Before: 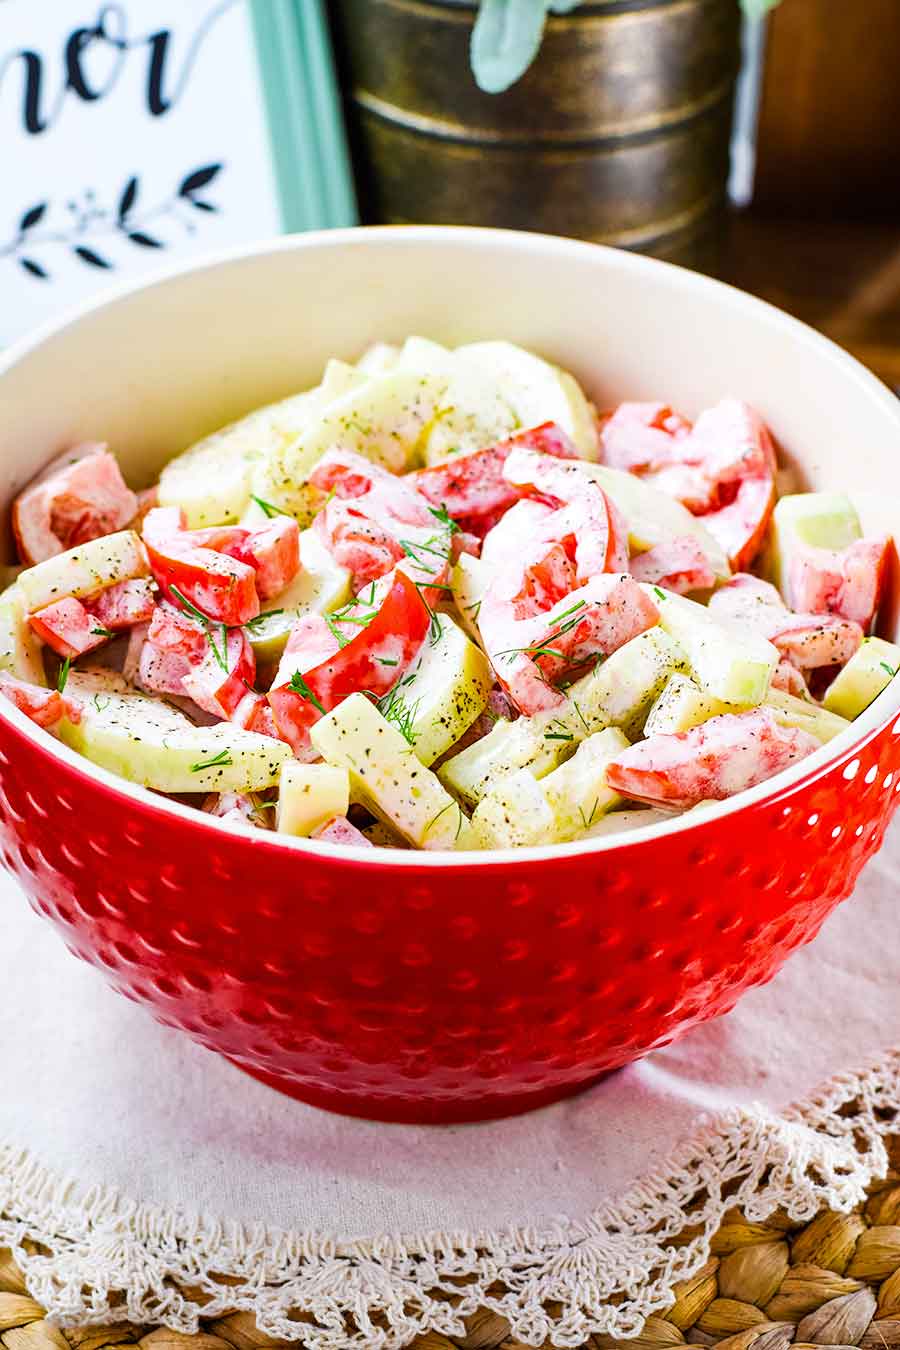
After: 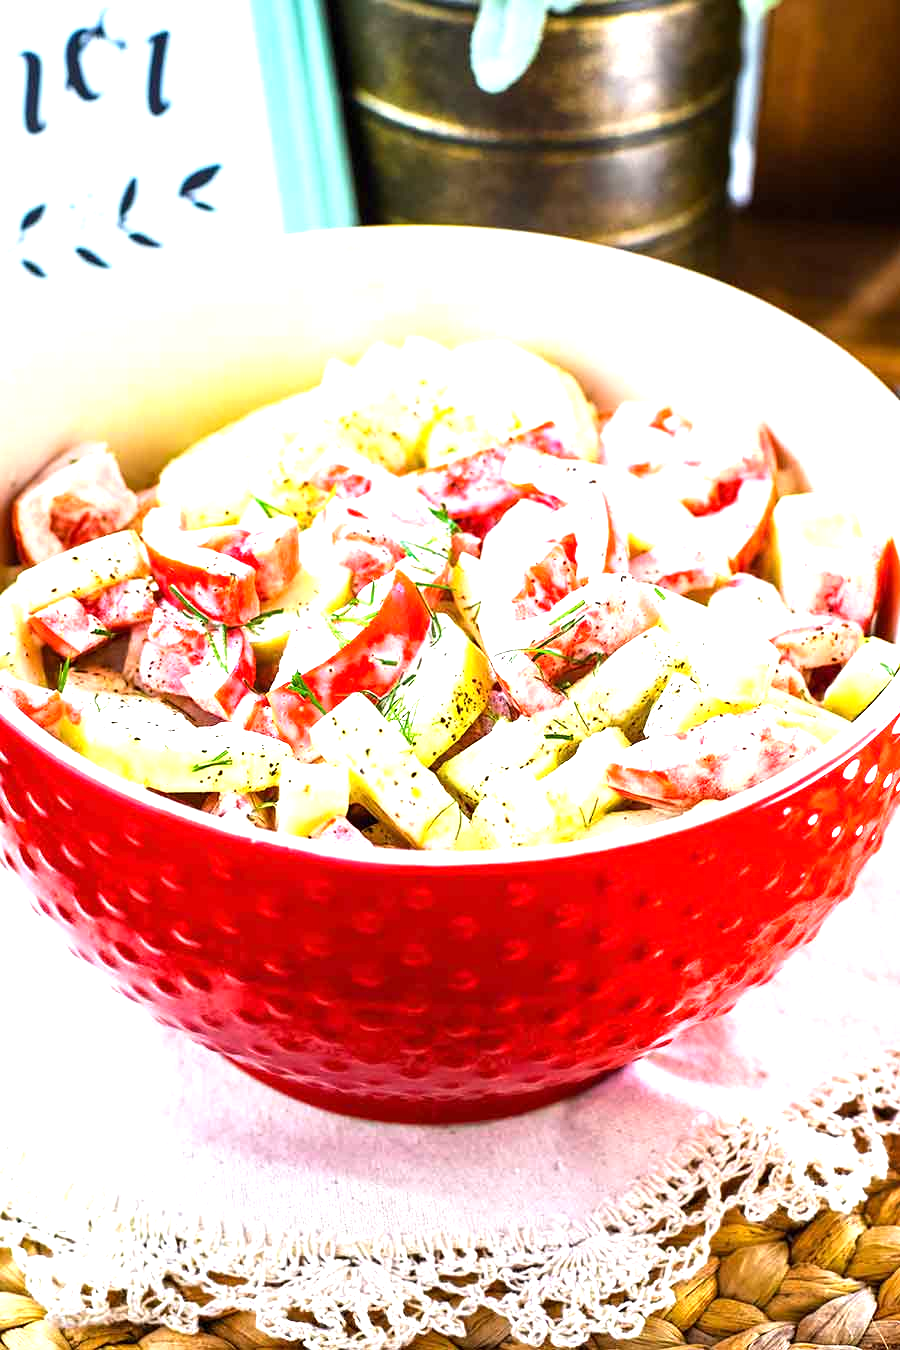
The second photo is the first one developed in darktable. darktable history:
tone equalizer: -8 EV -1.12 EV, -7 EV -1.05 EV, -6 EV -0.897 EV, -5 EV -0.555 EV, -3 EV 0.581 EV, -2 EV 0.839 EV, -1 EV 0.999 EV, +0 EV 1.05 EV, smoothing diameter 25%, edges refinement/feathering 13.81, preserve details guided filter
